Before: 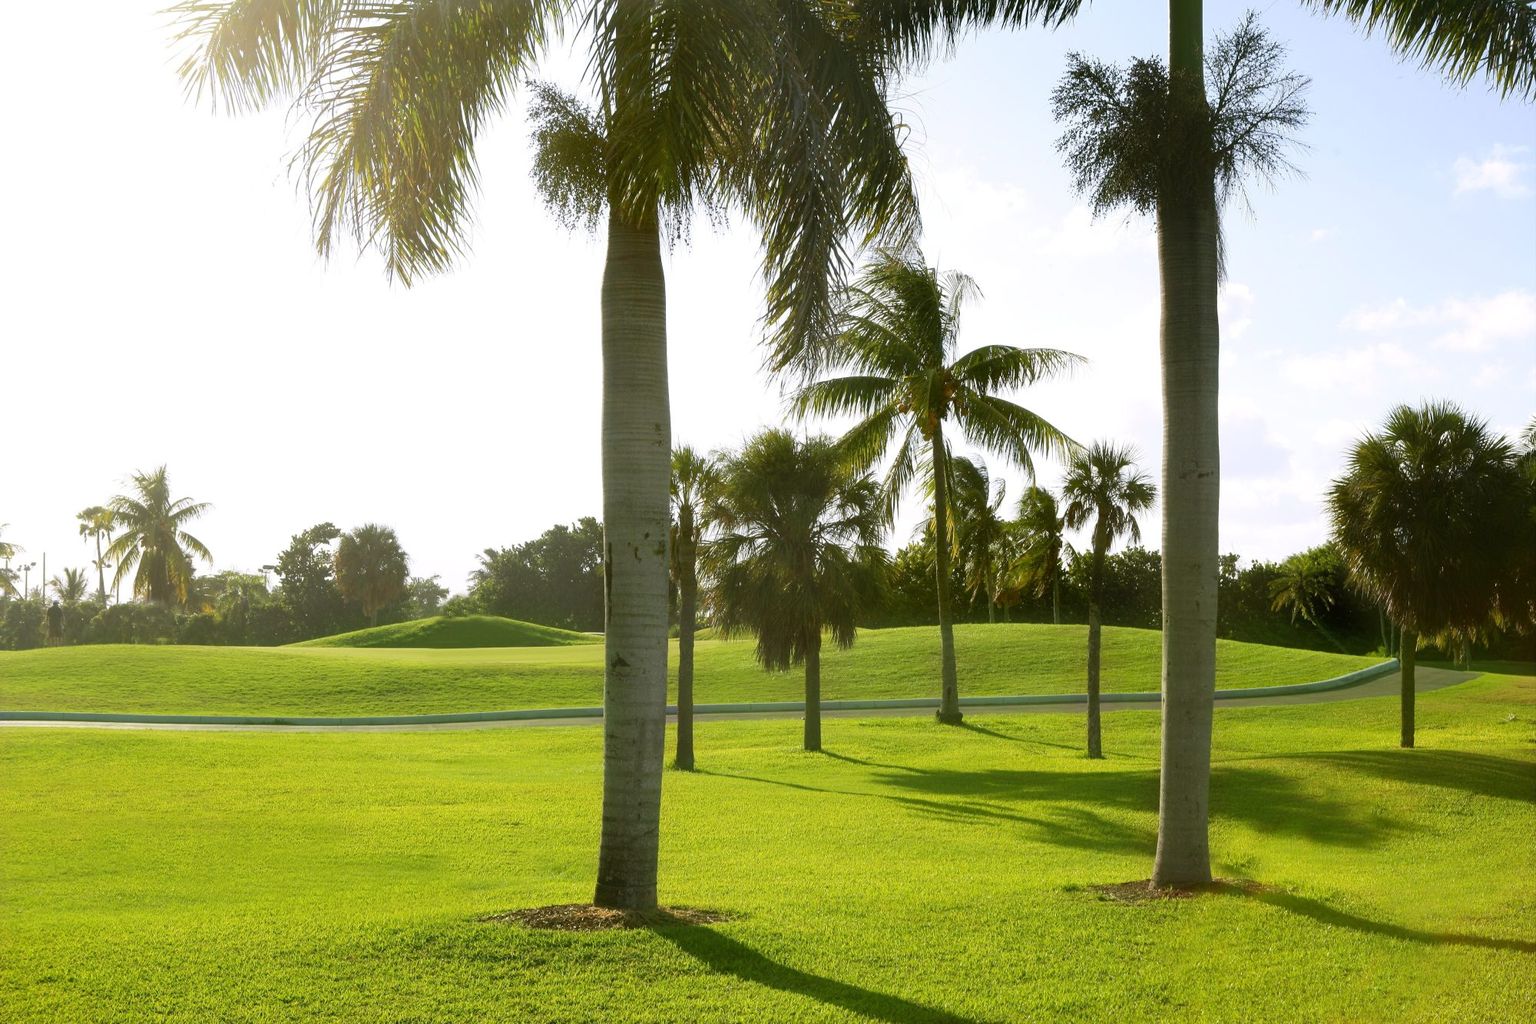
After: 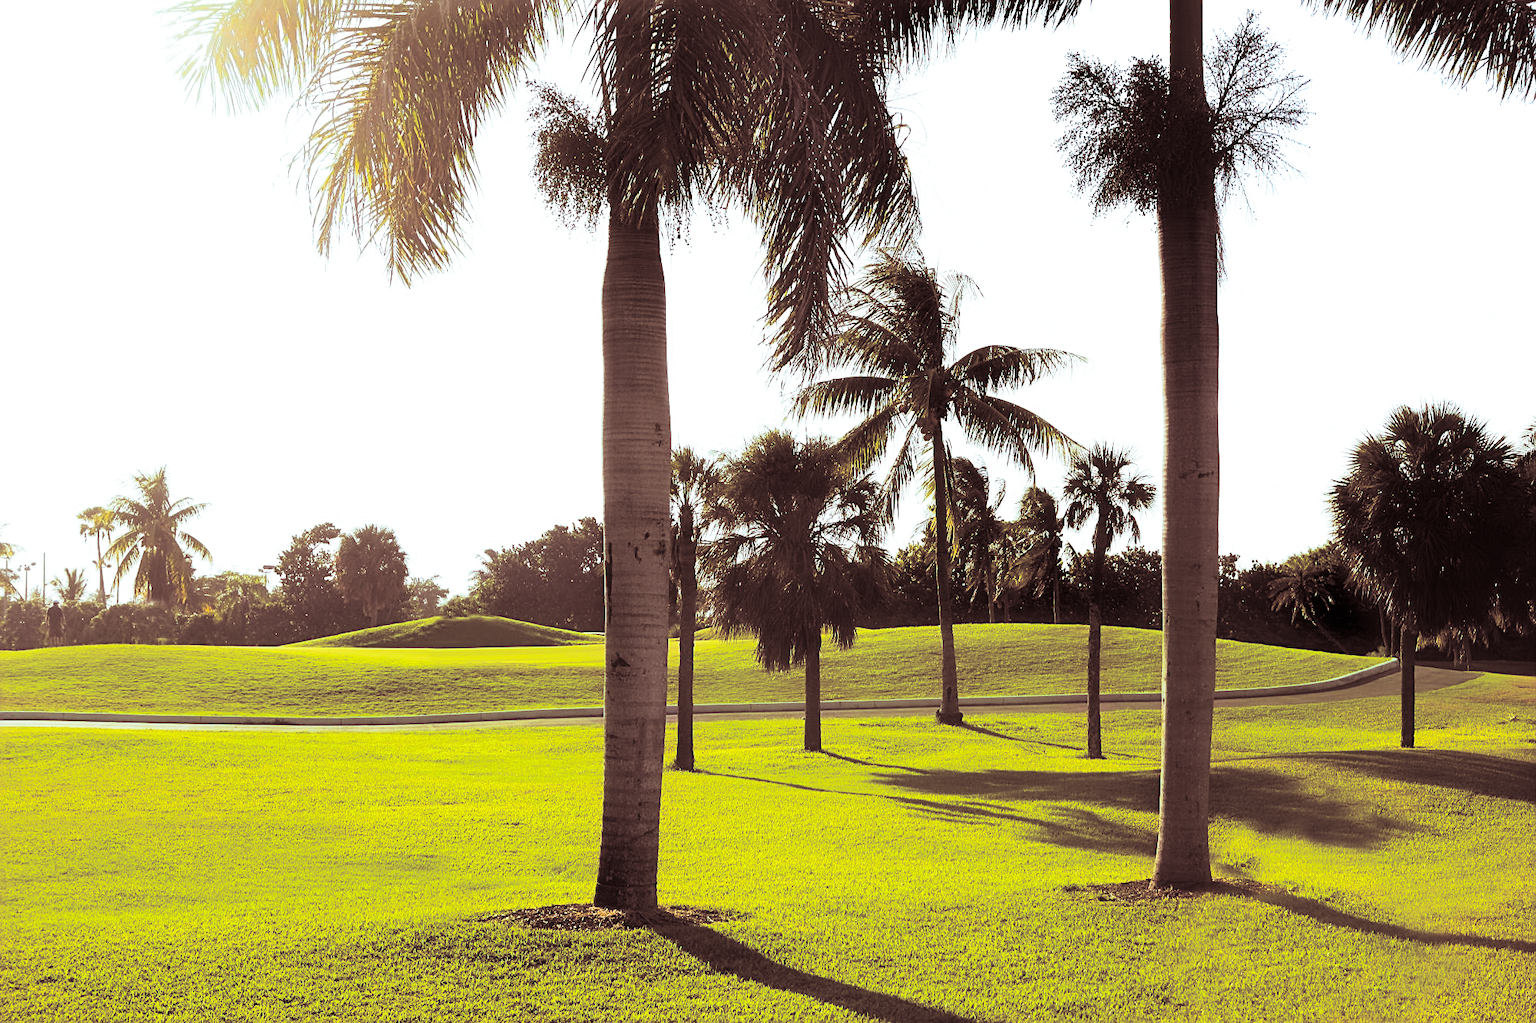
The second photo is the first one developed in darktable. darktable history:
sharpen: on, module defaults
split-toning: shadows › saturation 0.3, highlights › hue 180°, highlights › saturation 0.3, compress 0%
color balance rgb: perceptual saturation grading › global saturation 25%, global vibrance 20%
base curve: curves: ch0 [(0, 0) (0.005, 0.002) (0.193, 0.295) (0.399, 0.664) (0.75, 0.928) (1, 1)]
